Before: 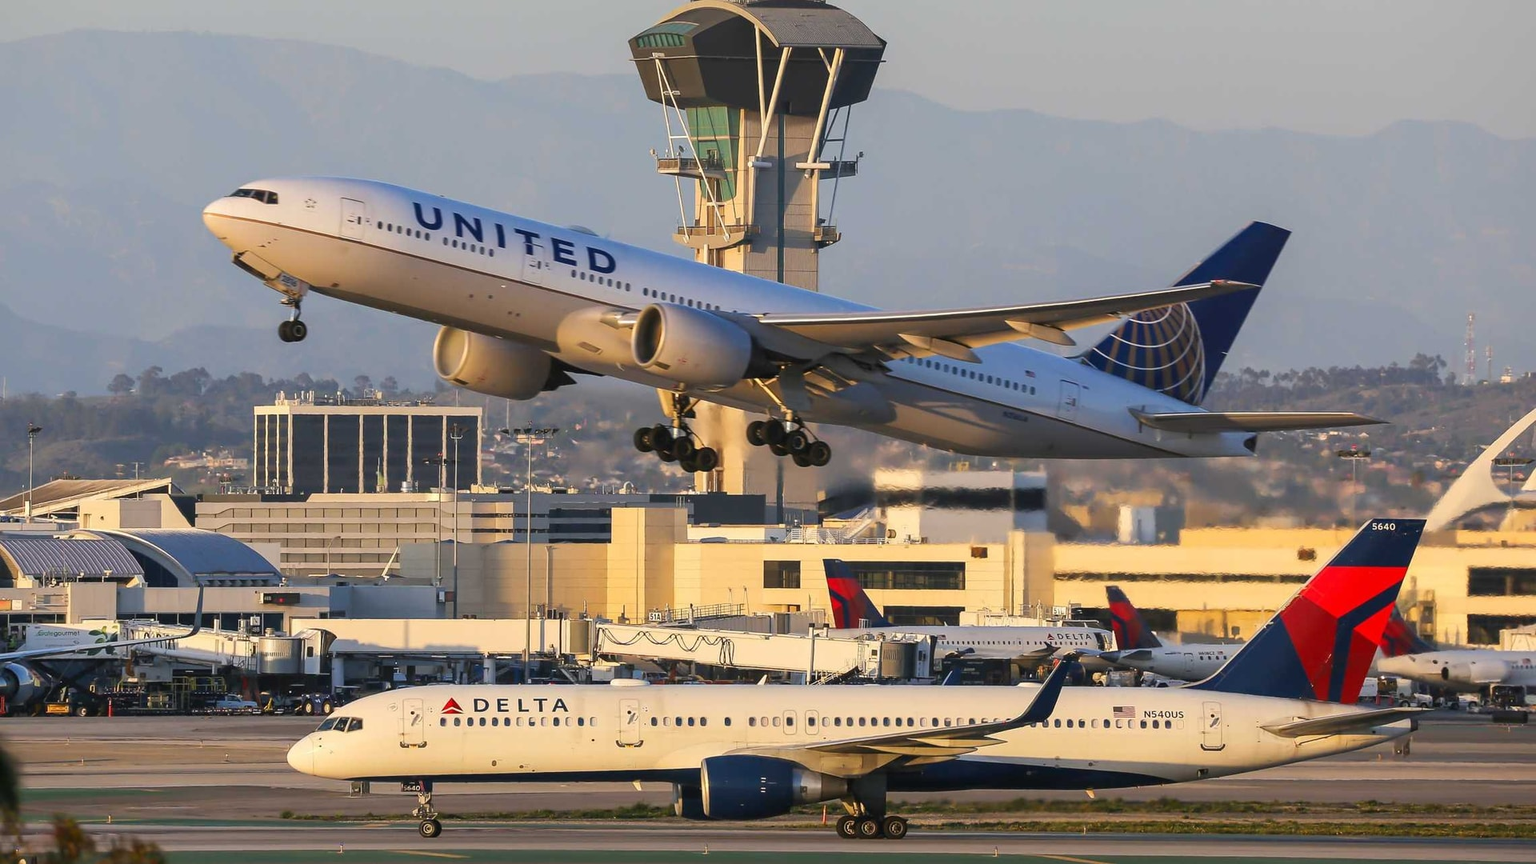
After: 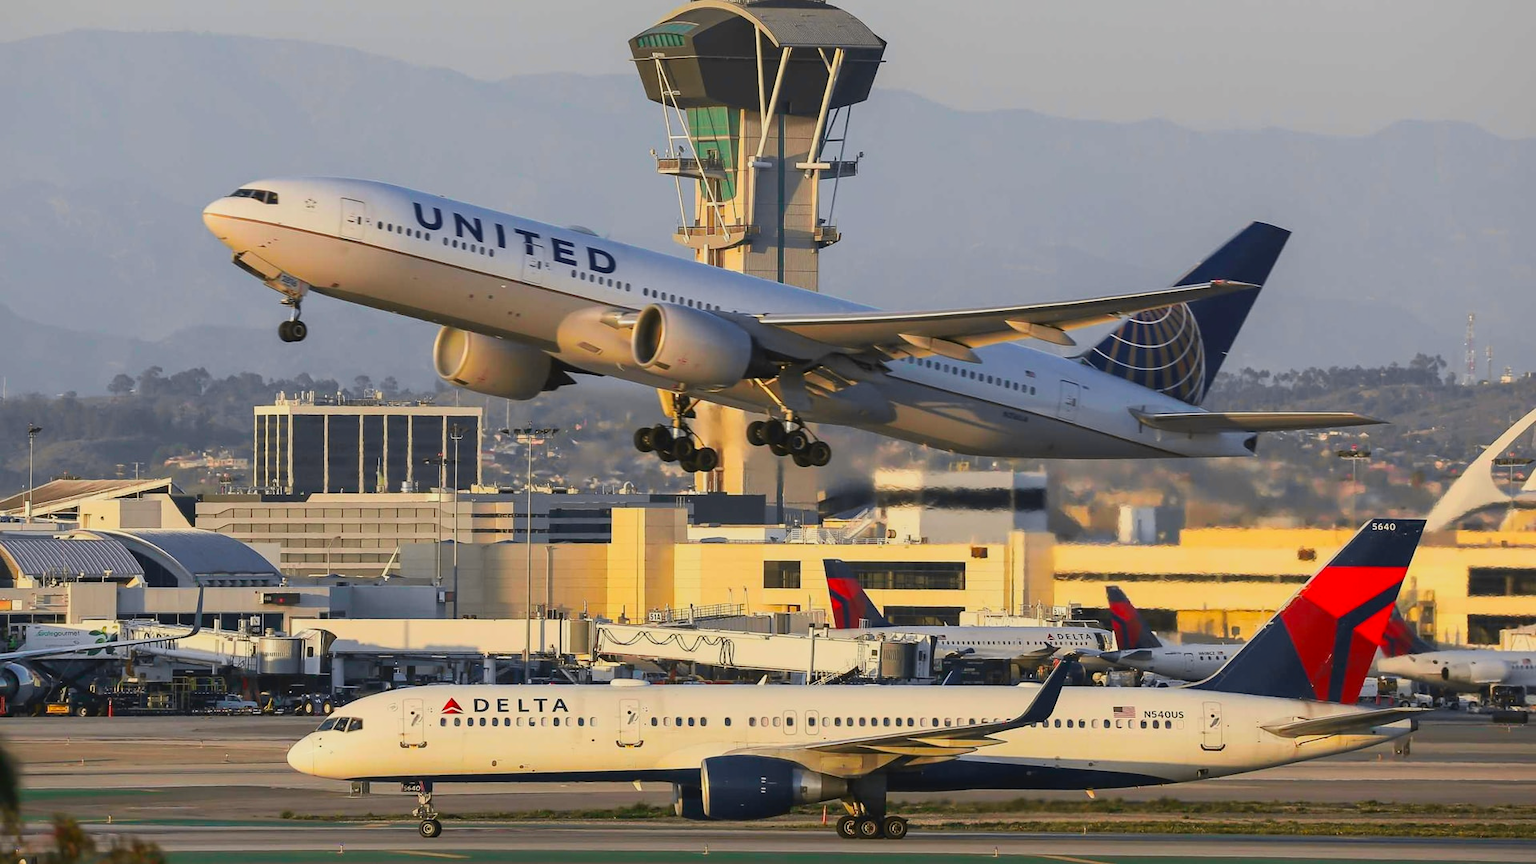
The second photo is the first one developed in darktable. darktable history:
tone curve: curves: ch0 [(0, 0.036) (0.053, 0.068) (0.211, 0.217) (0.519, 0.513) (0.847, 0.82) (0.991, 0.914)]; ch1 [(0, 0) (0.276, 0.206) (0.412, 0.353) (0.482, 0.475) (0.495, 0.5) (0.509, 0.502) (0.563, 0.57) (0.667, 0.672) (0.788, 0.809) (1, 1)]; ch2 [(0, 0) (0.438, 0.456) (0.473, 0.47) (0.503, 0.503) (0.523, 0.528) (0.562, 0.571) (0.612, 0.61) (0.679, 0.72) (1, 1)], color space Lab, independent channels, preserve colors none
